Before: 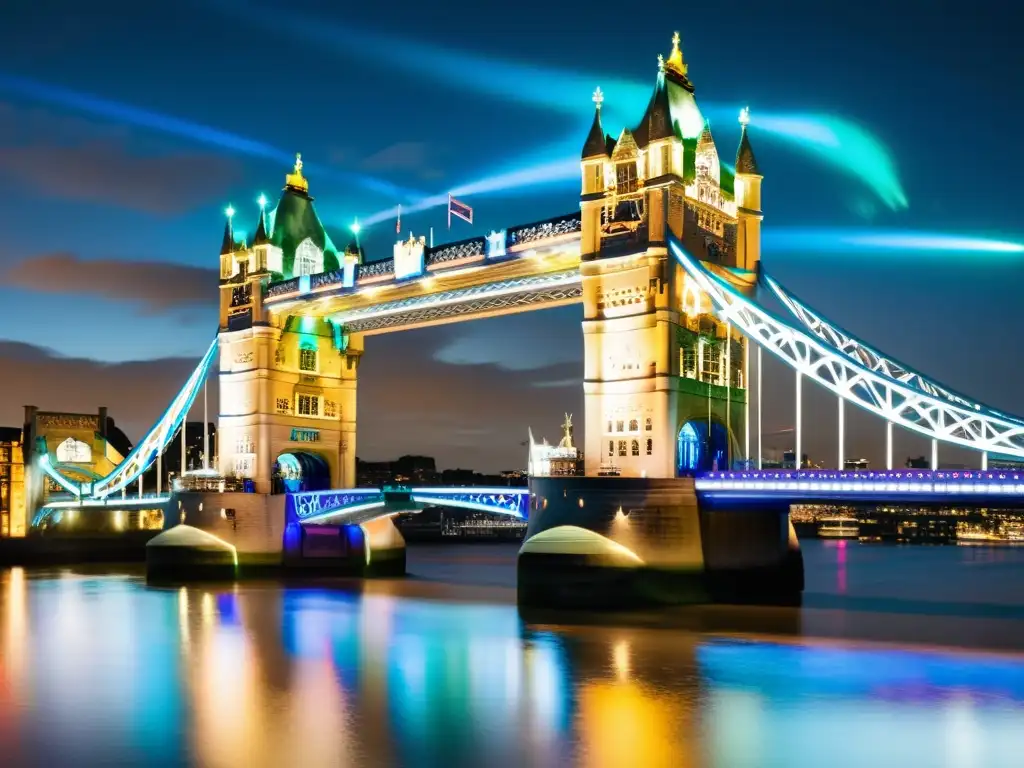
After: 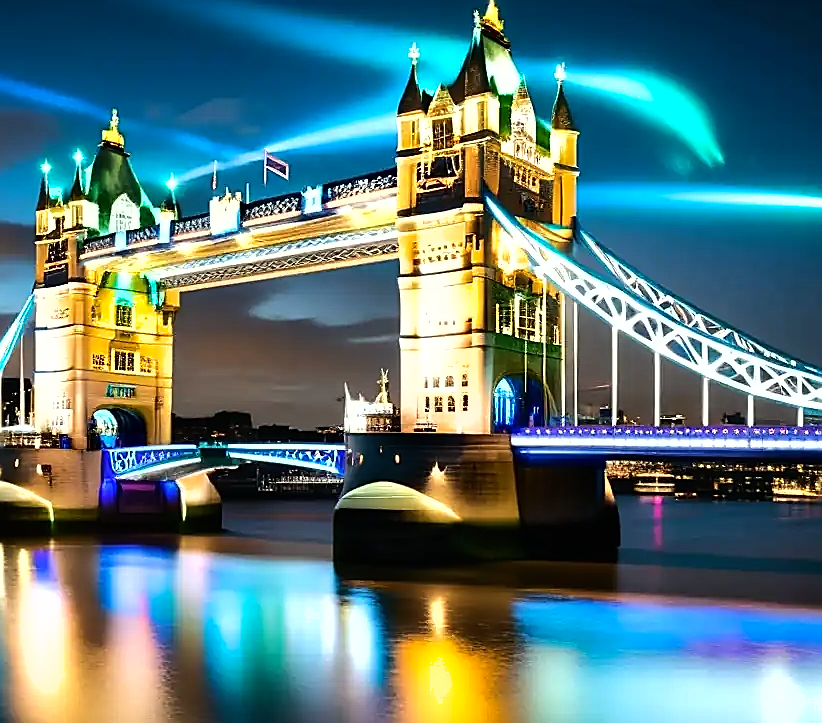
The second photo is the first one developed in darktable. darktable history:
crop and rotate: left 18.018%, top 5.849%, right 1.706%
shadows and highlights: shadows -20.56, white point adjustment -2, highlights -34.94
sharpen: radius 1.381, amount 1.265, threshold 0.75
tone equalizer: -8 EV -0.743 EV, -7 EV -0.713 EV, -6 EV -0.632 EV, -5 EV -0.402 EV, -3 EV 0.384 EV, -2 EV 0.6 EV, -1 EV 0.682 EV, +0 EV 0.734 EV, edges refinement/feathering 500, mask exposure compensation -1.57 EV, preserve details no
